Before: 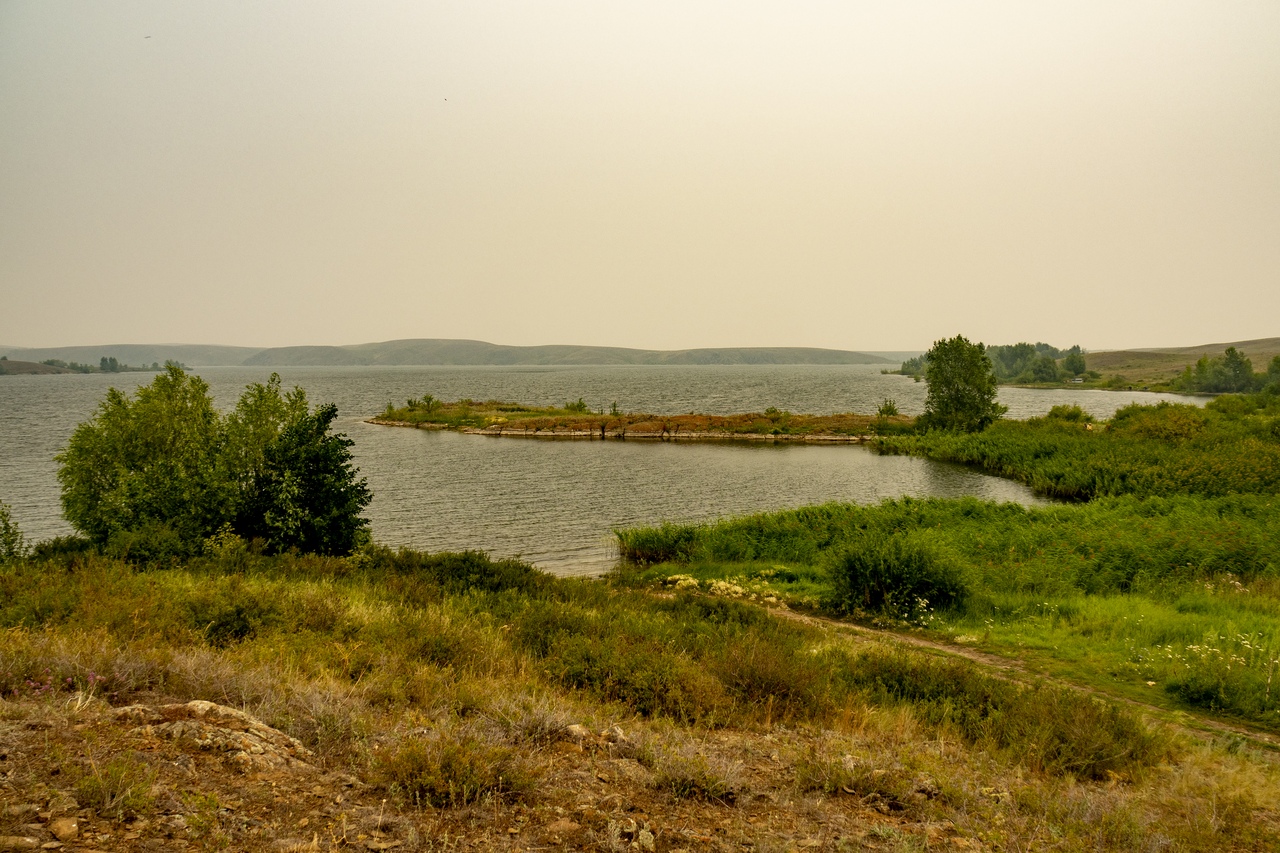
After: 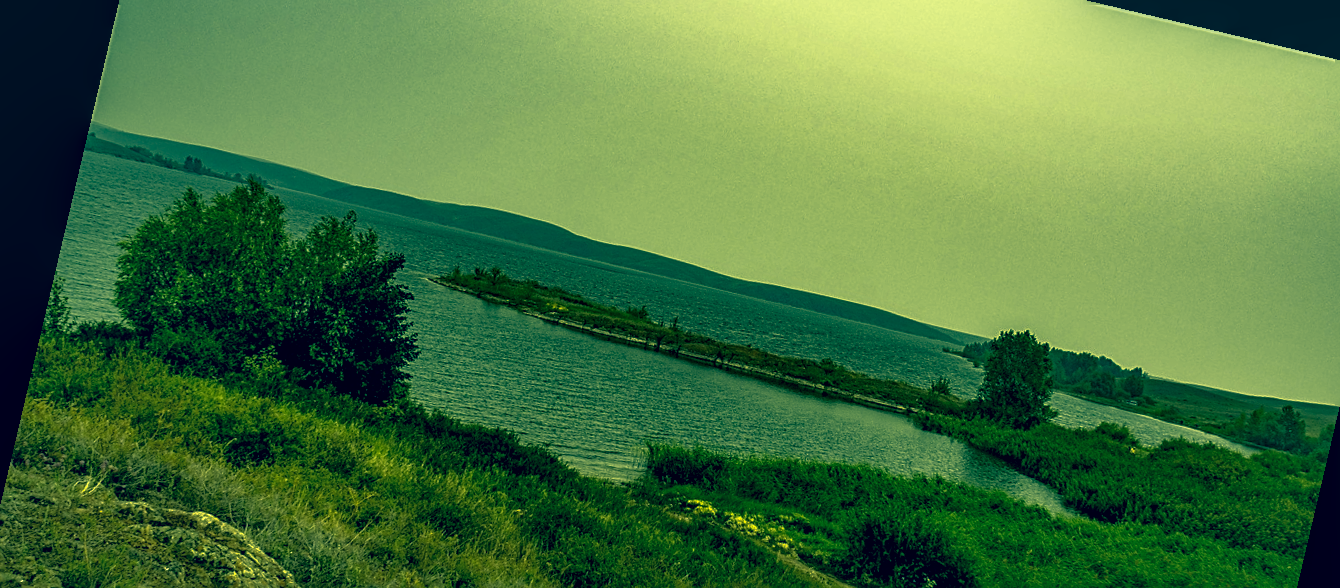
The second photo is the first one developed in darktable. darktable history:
crop: left 1.744%, top 19.225%, right 5.069%, bottom 28.357%
rotate and perspective: rotation 13.27°, automatic cropping off
shadows and highlights: on, module defaults
local contrast: highlights 12%, shadows 38%, detail 183%, midtone range 0.471
base curve: curves: ch0 [(0, 0) (0.564, 0.291) (0.802, 0.731) (1, 1)]
color correction: highlights a* -15.58, highlights b* 40, shadows a* -40, shadows b* -26.18
sharpen: on, module defaults
white balance: red 1.009, blue 0.985
